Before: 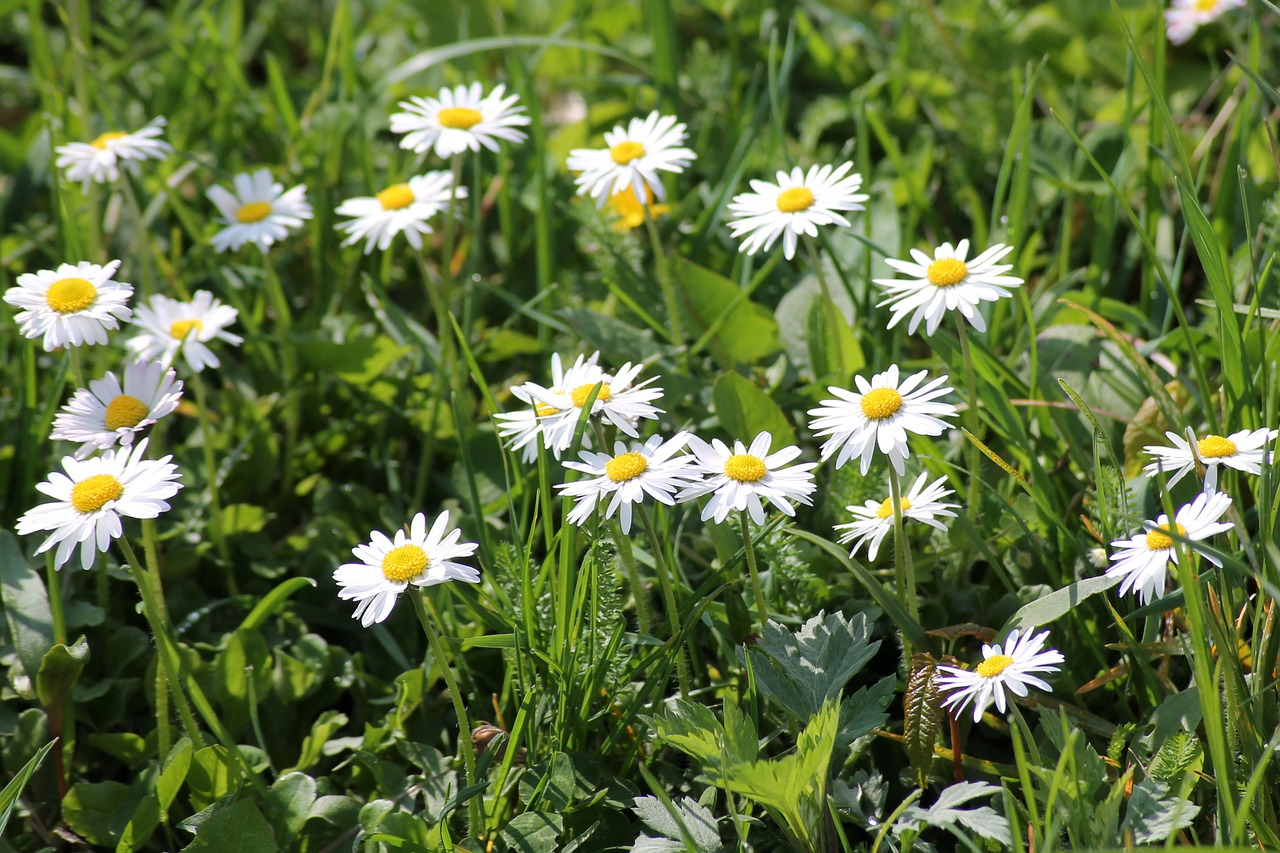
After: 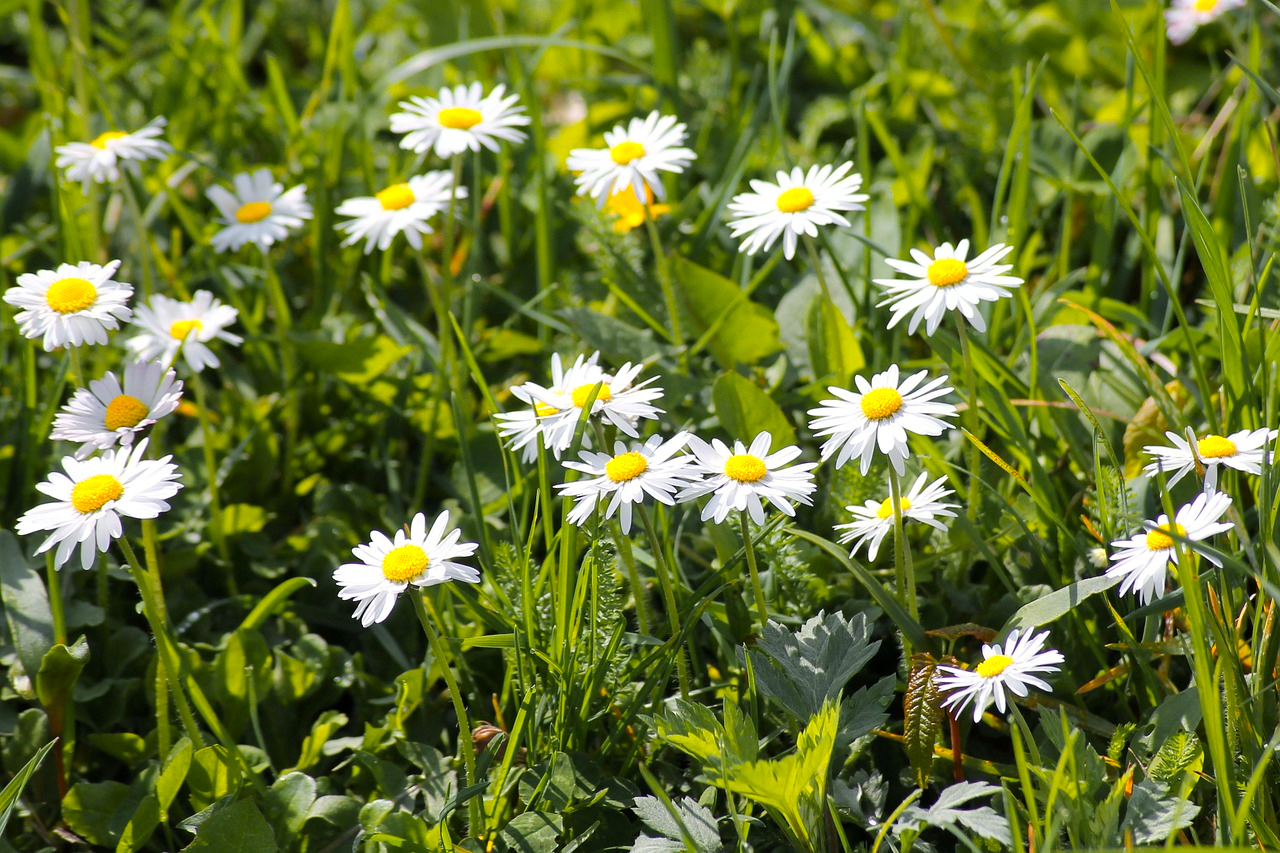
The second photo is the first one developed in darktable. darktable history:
color zones: curves: ch0 [(0, 0.511) (0.143, 0.531) (0.286, 0.56) (0.429, 0.5) (0.571, 0.5) (0.714, 0.5) (0.857, 0.5) (1, 0.5)]; ch1 [(0, 0.525) (0.143, 0.705) (0.286, 0.715) (0.429, 0.35) (0.571, 0.35) (0.714, 0.35) (0.857, 0.4) (1, 0.4)]; ch2 [(0, 0.572) (0.143, 0.512) (0.286, 0.473) (0.429, 0.45) (0.571, 0.5) (0.714, 0.5) (0.857, 0.518) (1, 0.518)]
